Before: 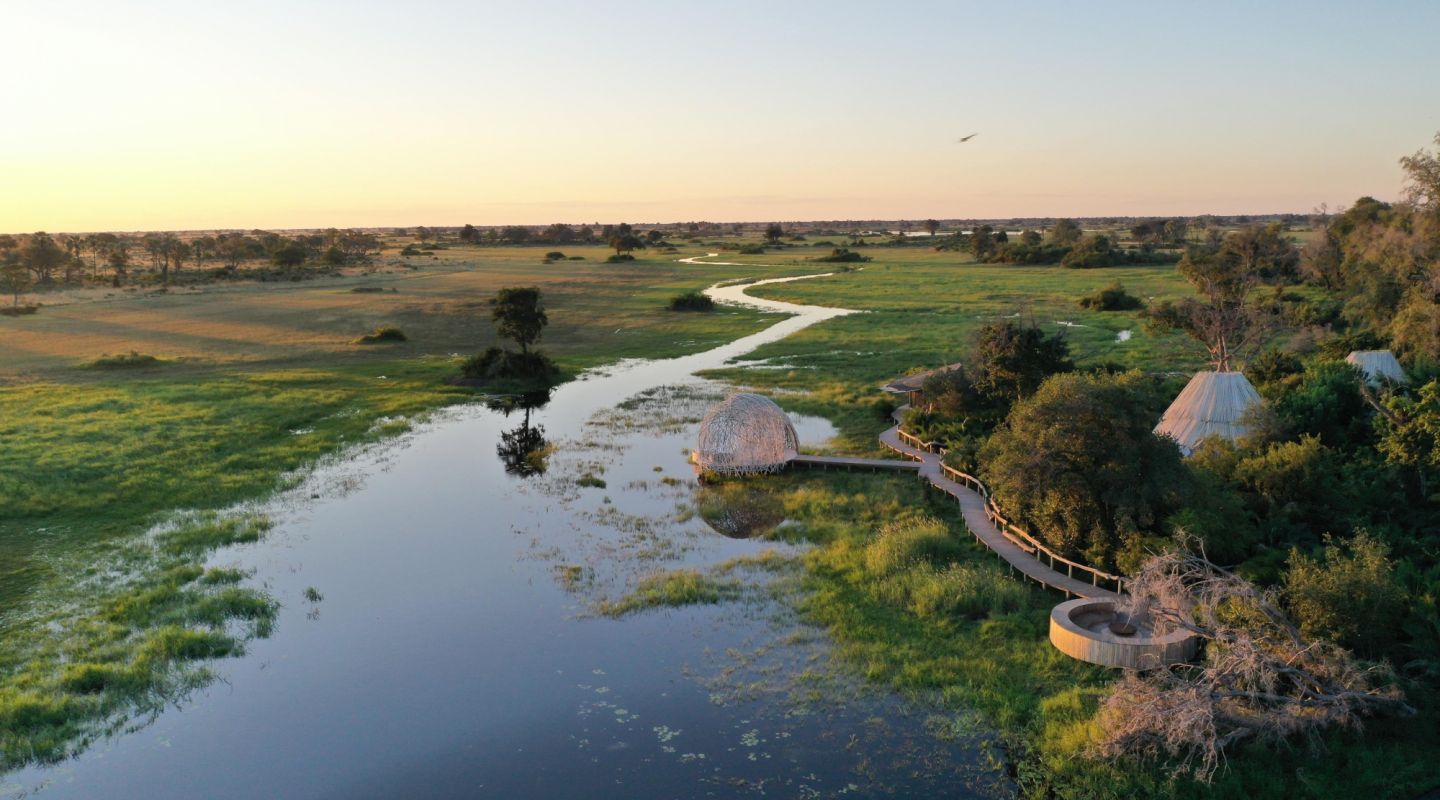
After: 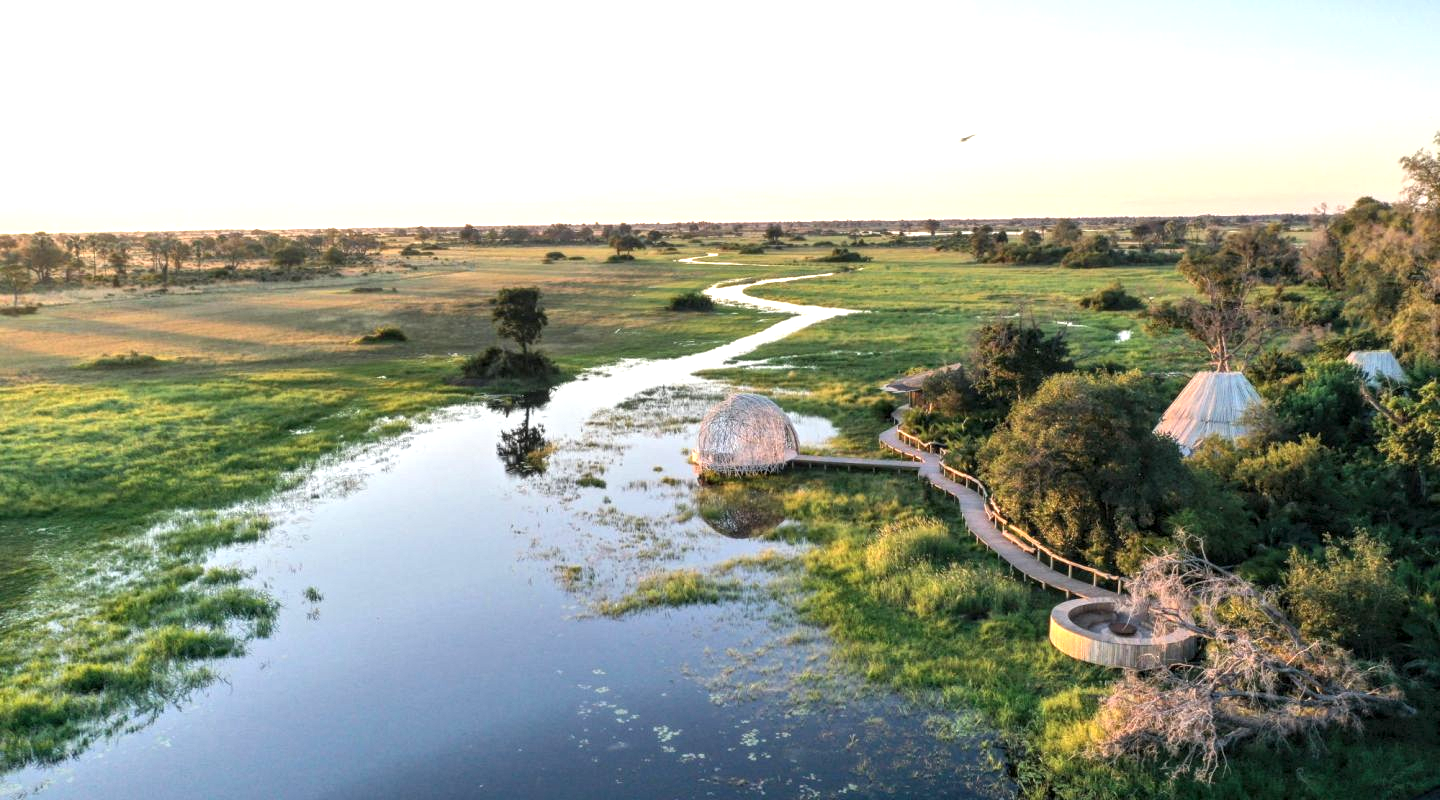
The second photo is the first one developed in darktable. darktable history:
local contrast: highlights 61%, detail 143%, midtone range 0.428
exposure: black level correction 0, exposure 0.9 EV, compensate highlight preservation false
